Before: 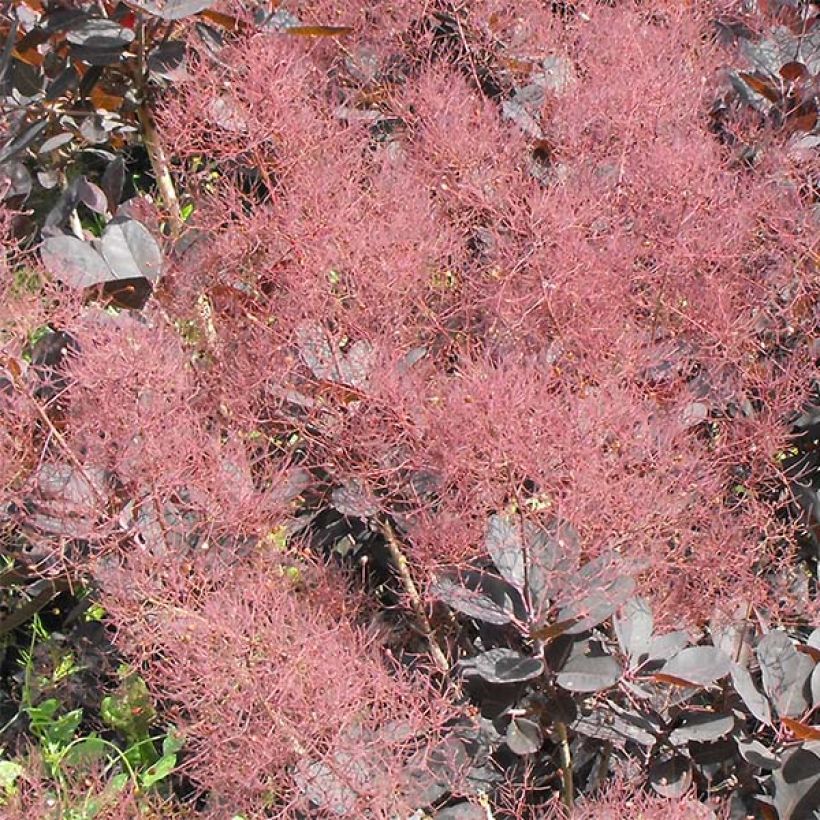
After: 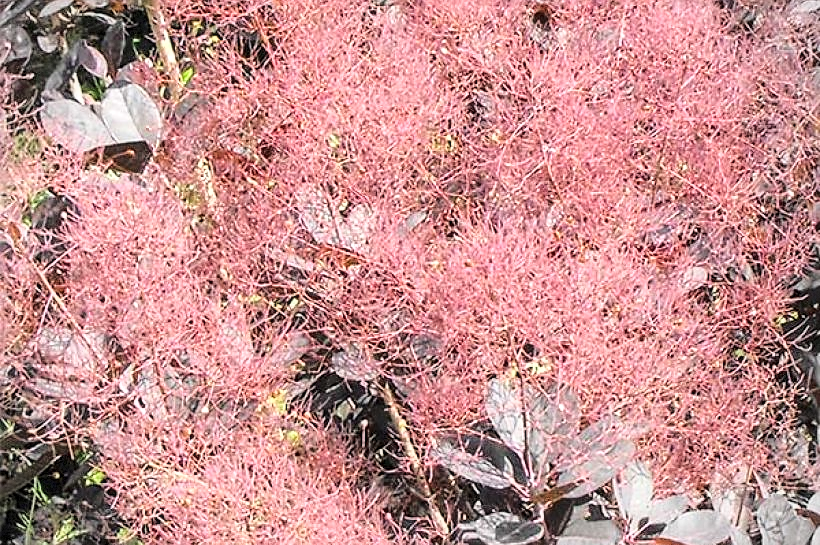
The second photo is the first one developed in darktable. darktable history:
crop: top 16.681%, bottom 16.754%
sharpen: on, module defaults
vignetting: brightness -0.16, dithering 8-bit output
shadows and highlights: shadows 9.09, white point adjustment 0.992, highlights -39.19, shadows color adjustment 99.16%, highlights color adjustment 0.887%
local contrast: on, module defaults
contrast brightness saturation: saturation -0.058
base curve: curves: ch0 [(0, 0) (0.028, 0.03) (0.121, 0.232) (0.46, 0.748) (0.859, 0.968) (1, 1)]
